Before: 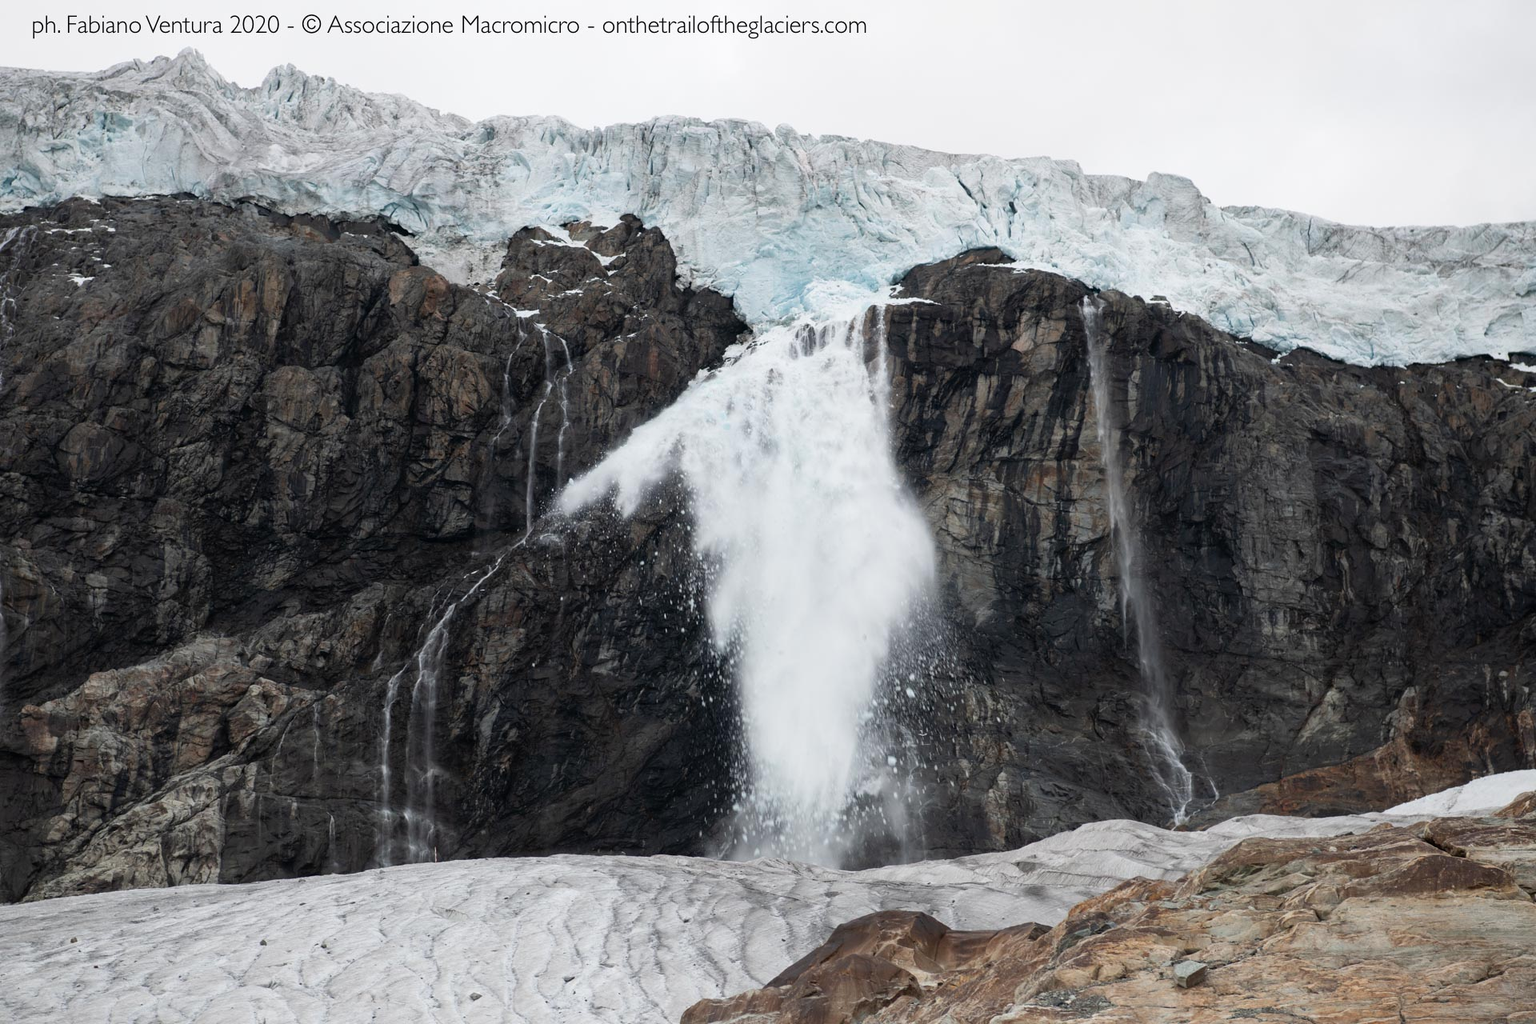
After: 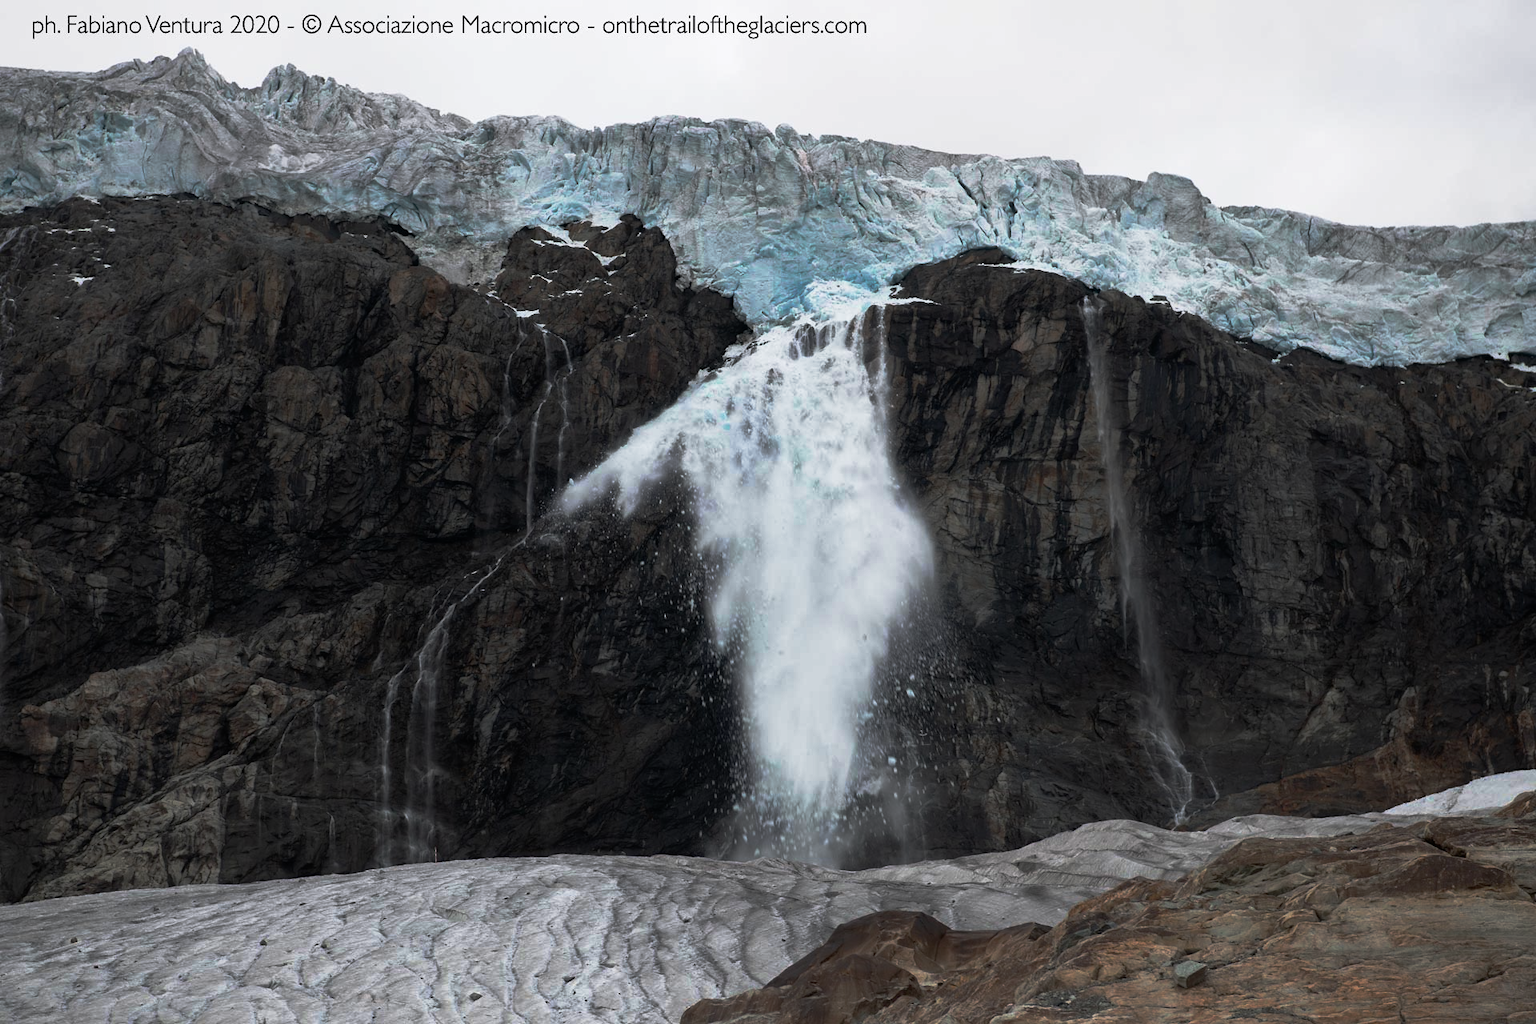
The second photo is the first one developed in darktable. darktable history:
base curve: curves: ch0 [(0, 0) (0.564, 0.291) (0.802, 0.731) (1, 1)], preserve colors none
color zones: curves: ch0 [(0, 0.485) (0.178, 0.476) (0.261, 0.623) (0.411, 0.403) (0.708, 0.603) (0.934, 0.412)]; ch1 [(0.003, 0.485) (0.149, 0.496) (0.229, 0.584) (0.326, 0.551) (0.484, 0.262) (0.757, 0.643)], mix -121.53%
